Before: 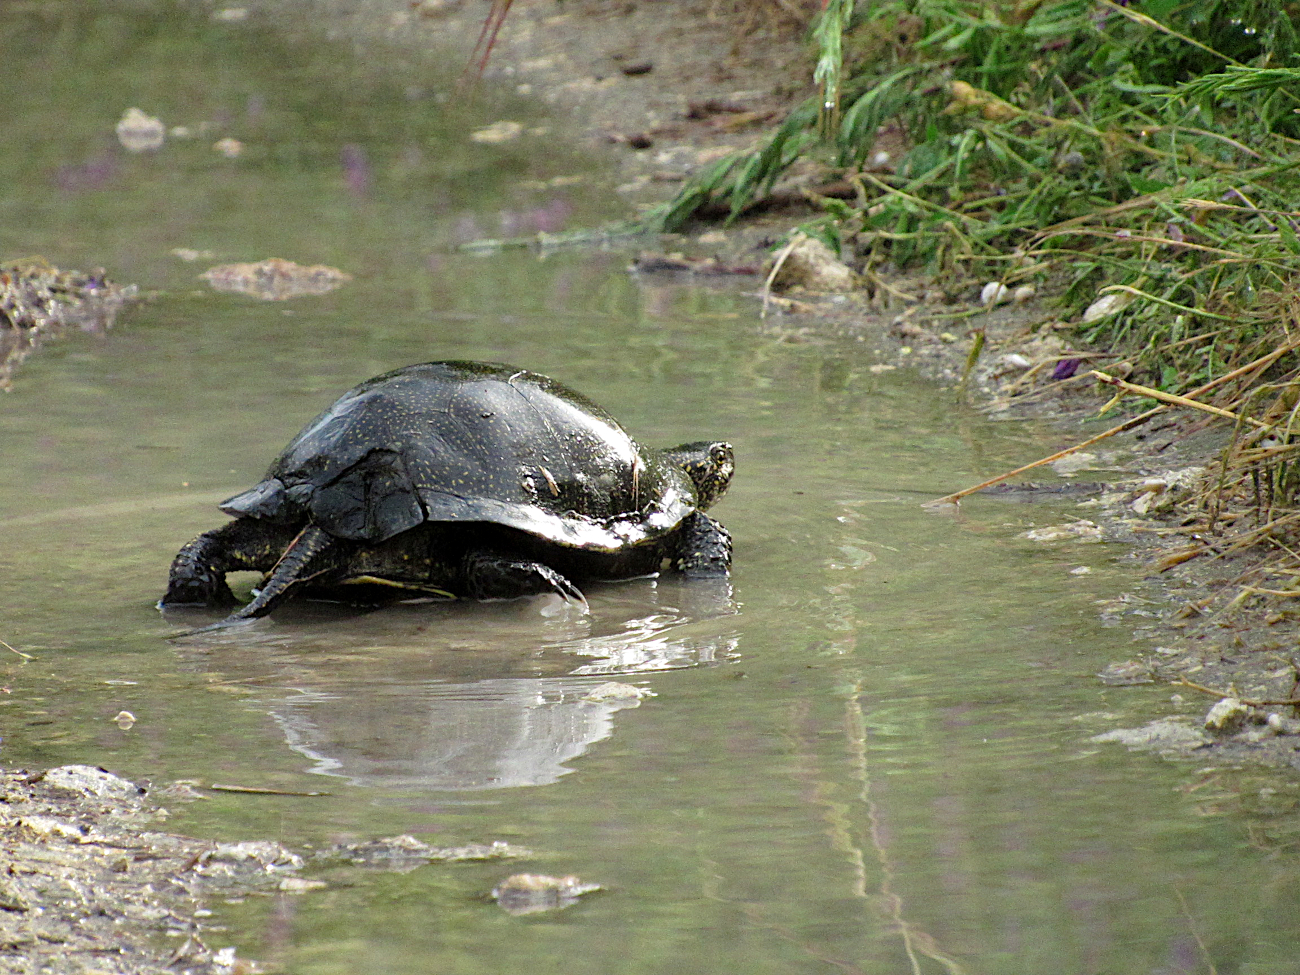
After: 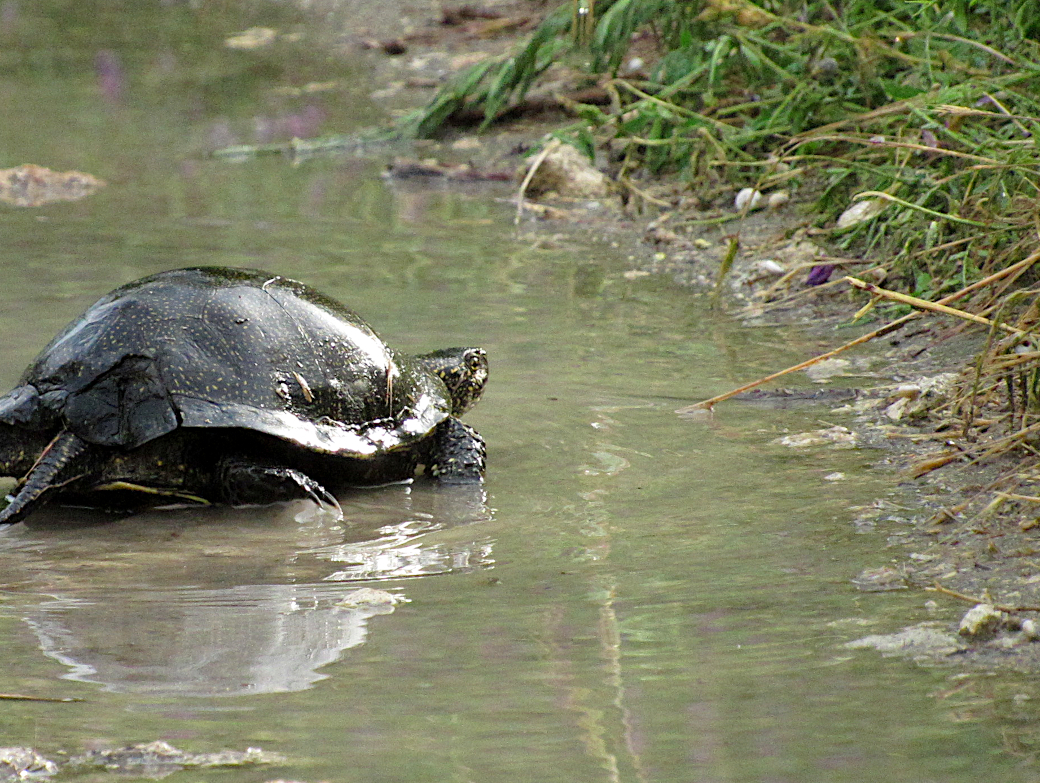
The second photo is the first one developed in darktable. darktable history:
crop: left 18.939%, top 9.731%, right 0%, bottom 9.671%
